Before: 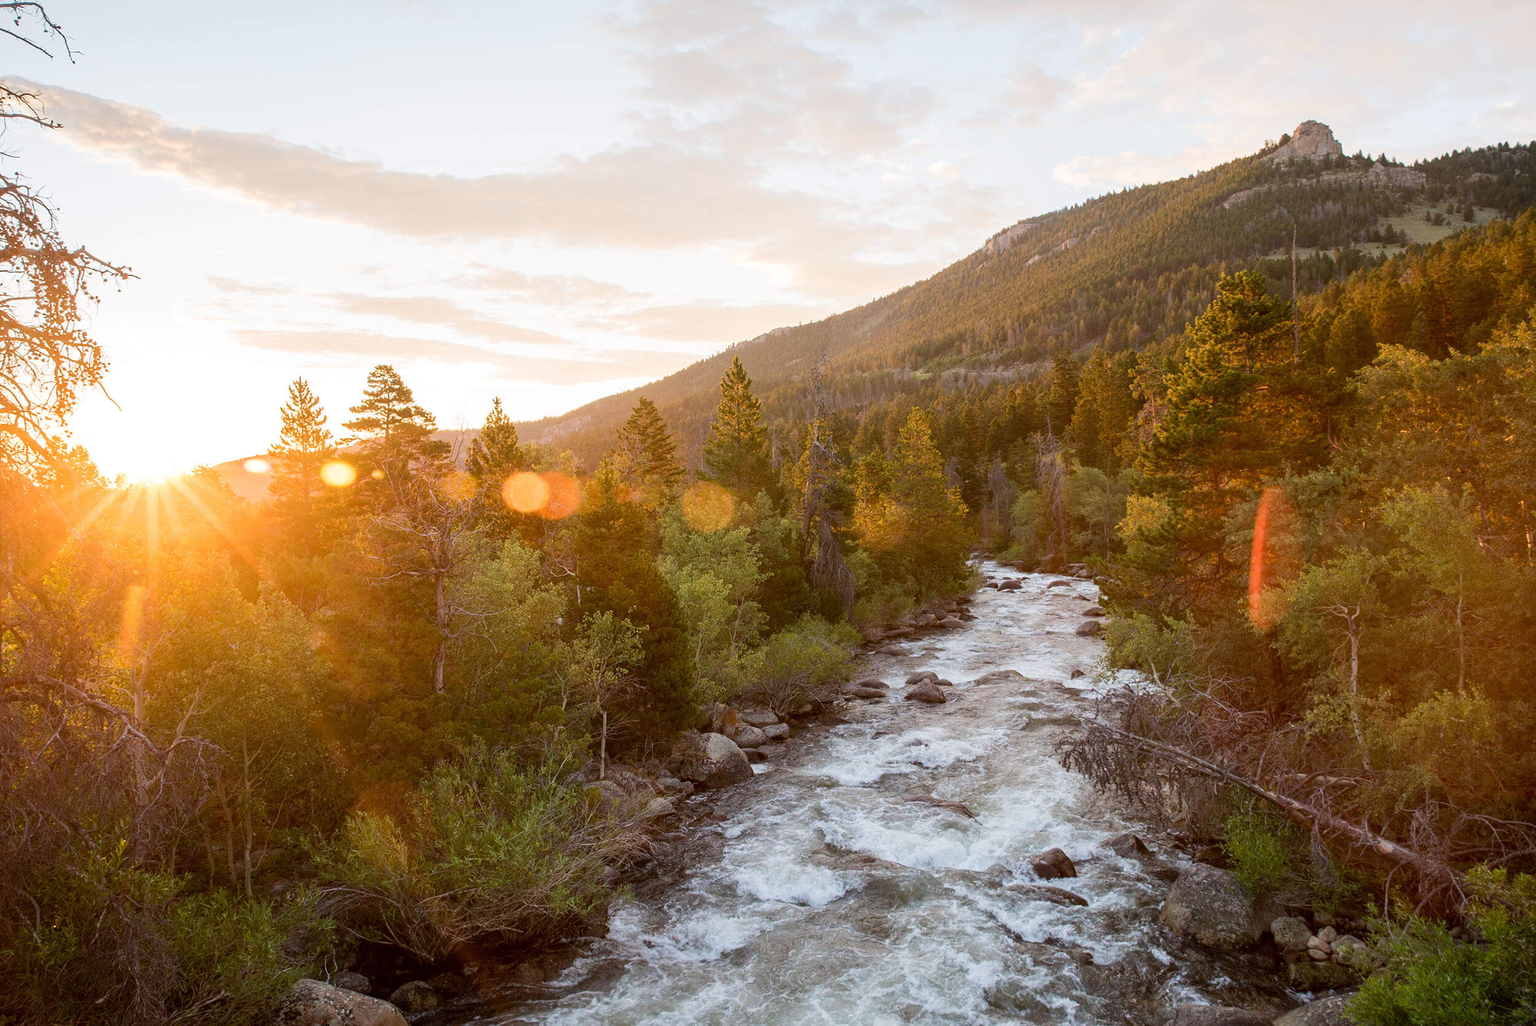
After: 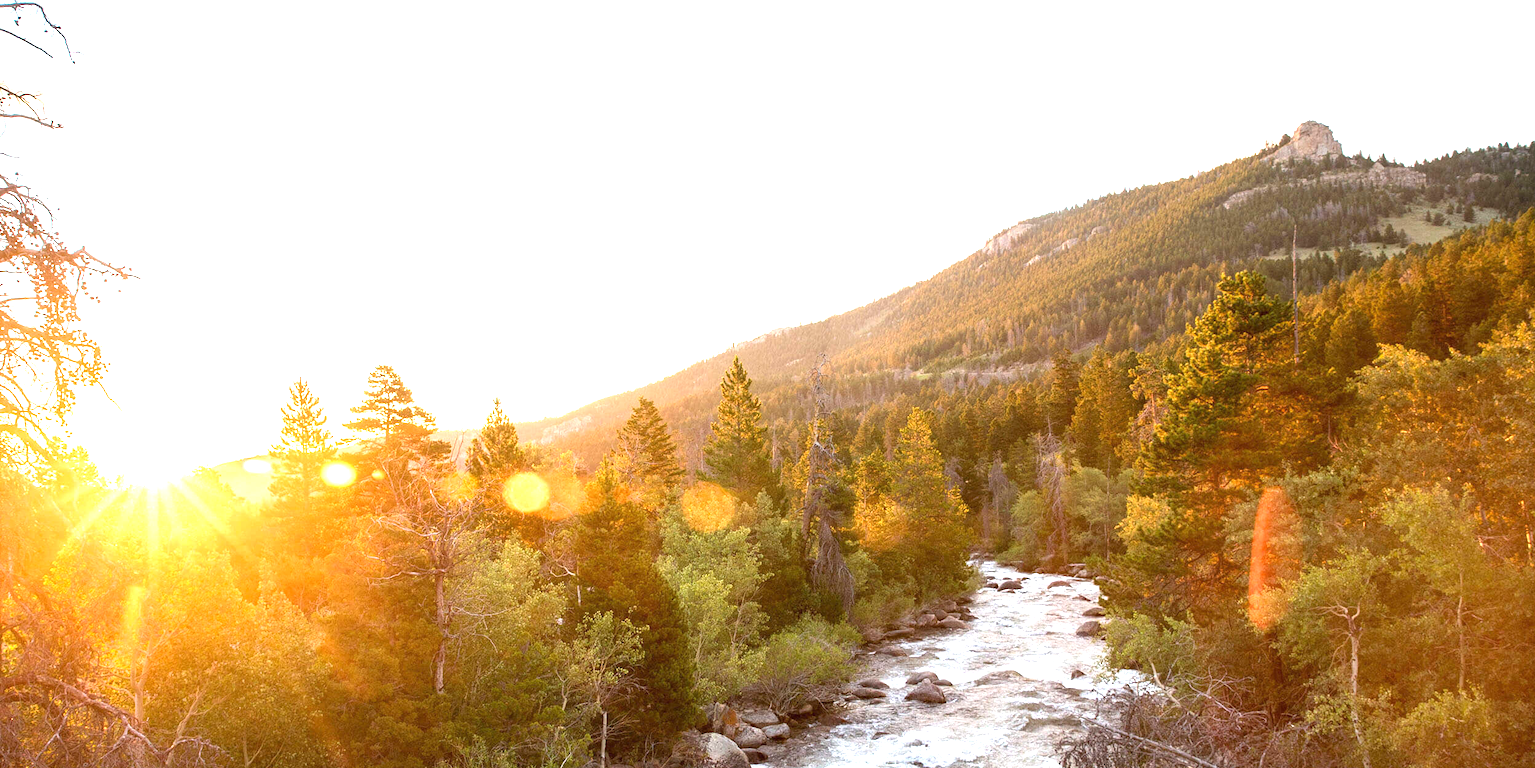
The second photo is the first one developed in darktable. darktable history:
crop: bottom 24.967%
exposure: black level correction 0, exposure 1.1 EV, compensate exposure bias true, compensate highlight preservation false
